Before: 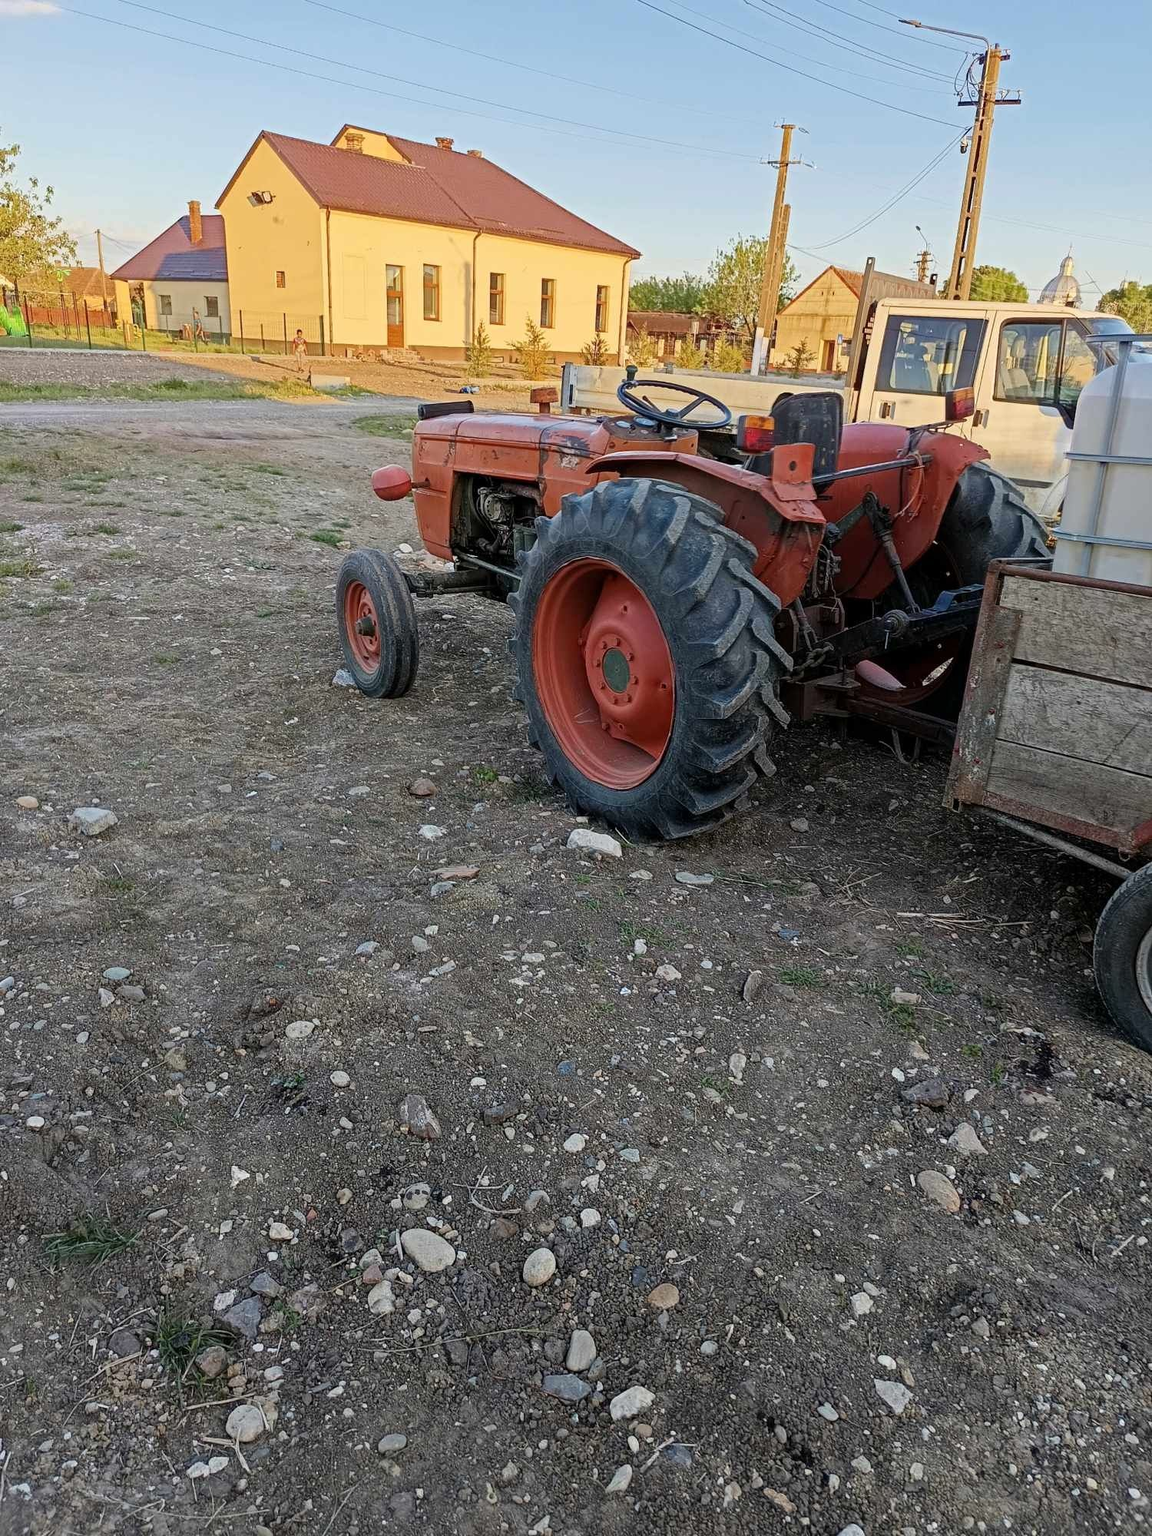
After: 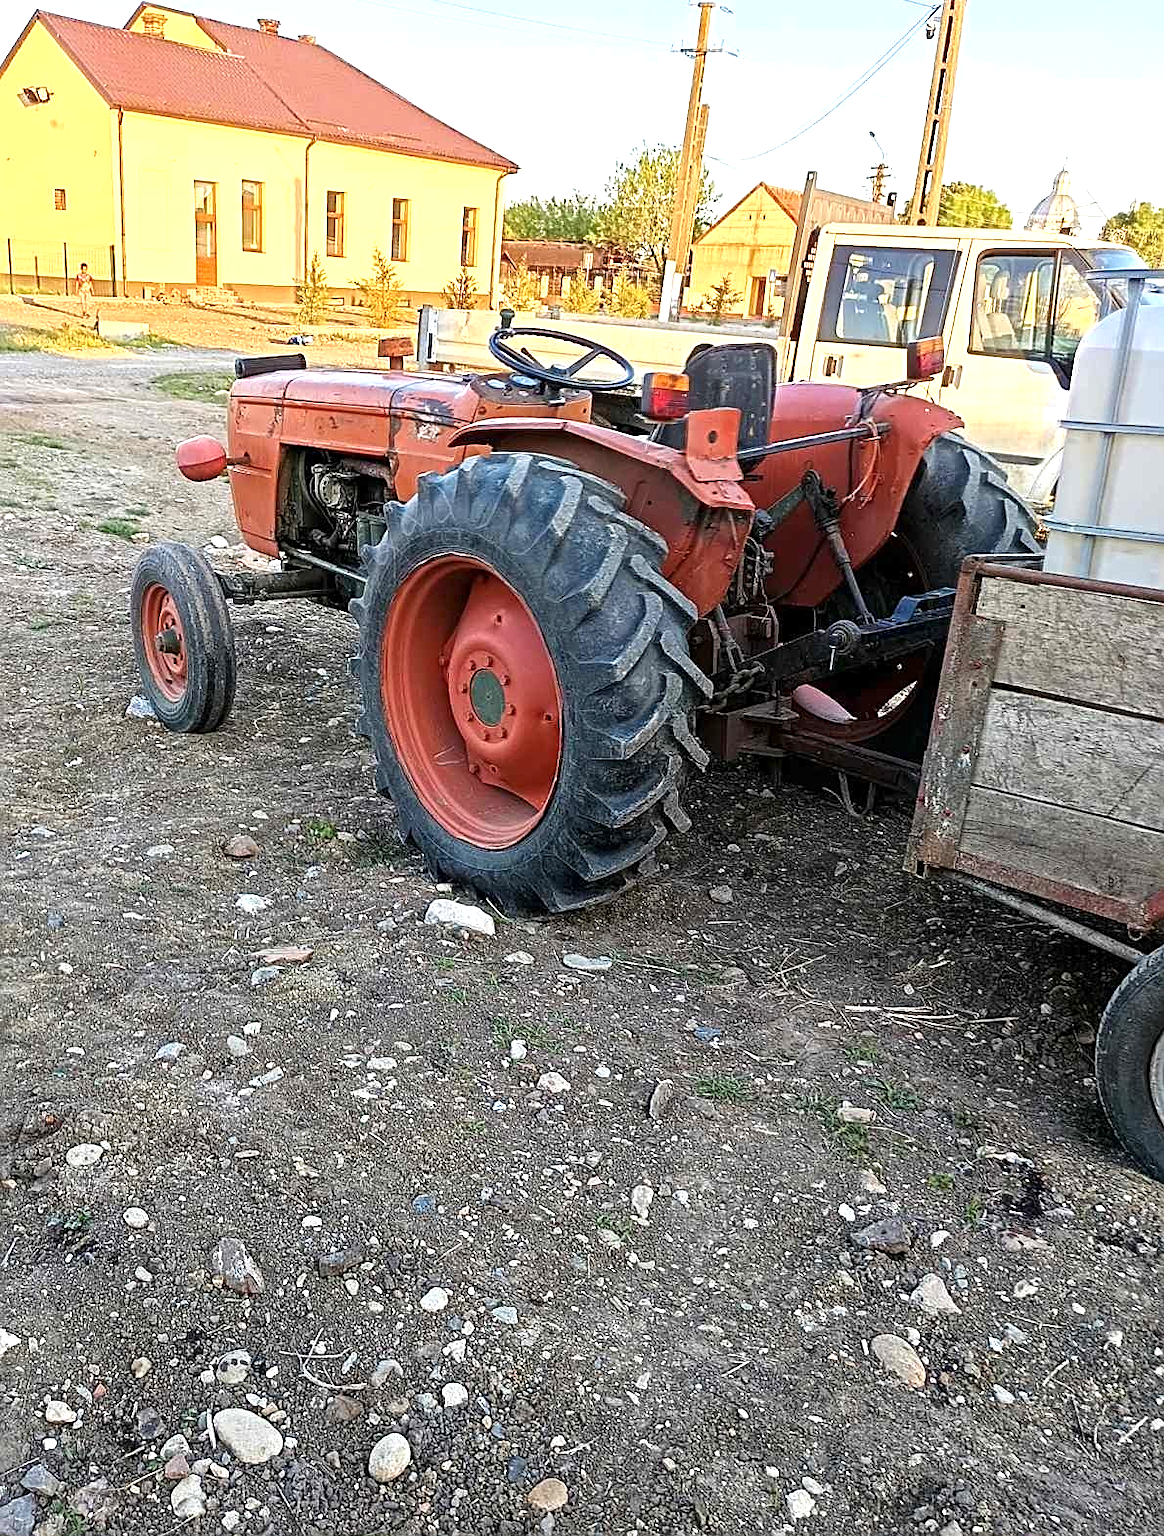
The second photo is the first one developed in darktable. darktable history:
exposure: exposure 1.001 EV, compensate highlight preservation false
sharpen: on, module defaults
crop and rotate: left 20.298%, top 8.05%, right 0.361%, bottom 13.43%
